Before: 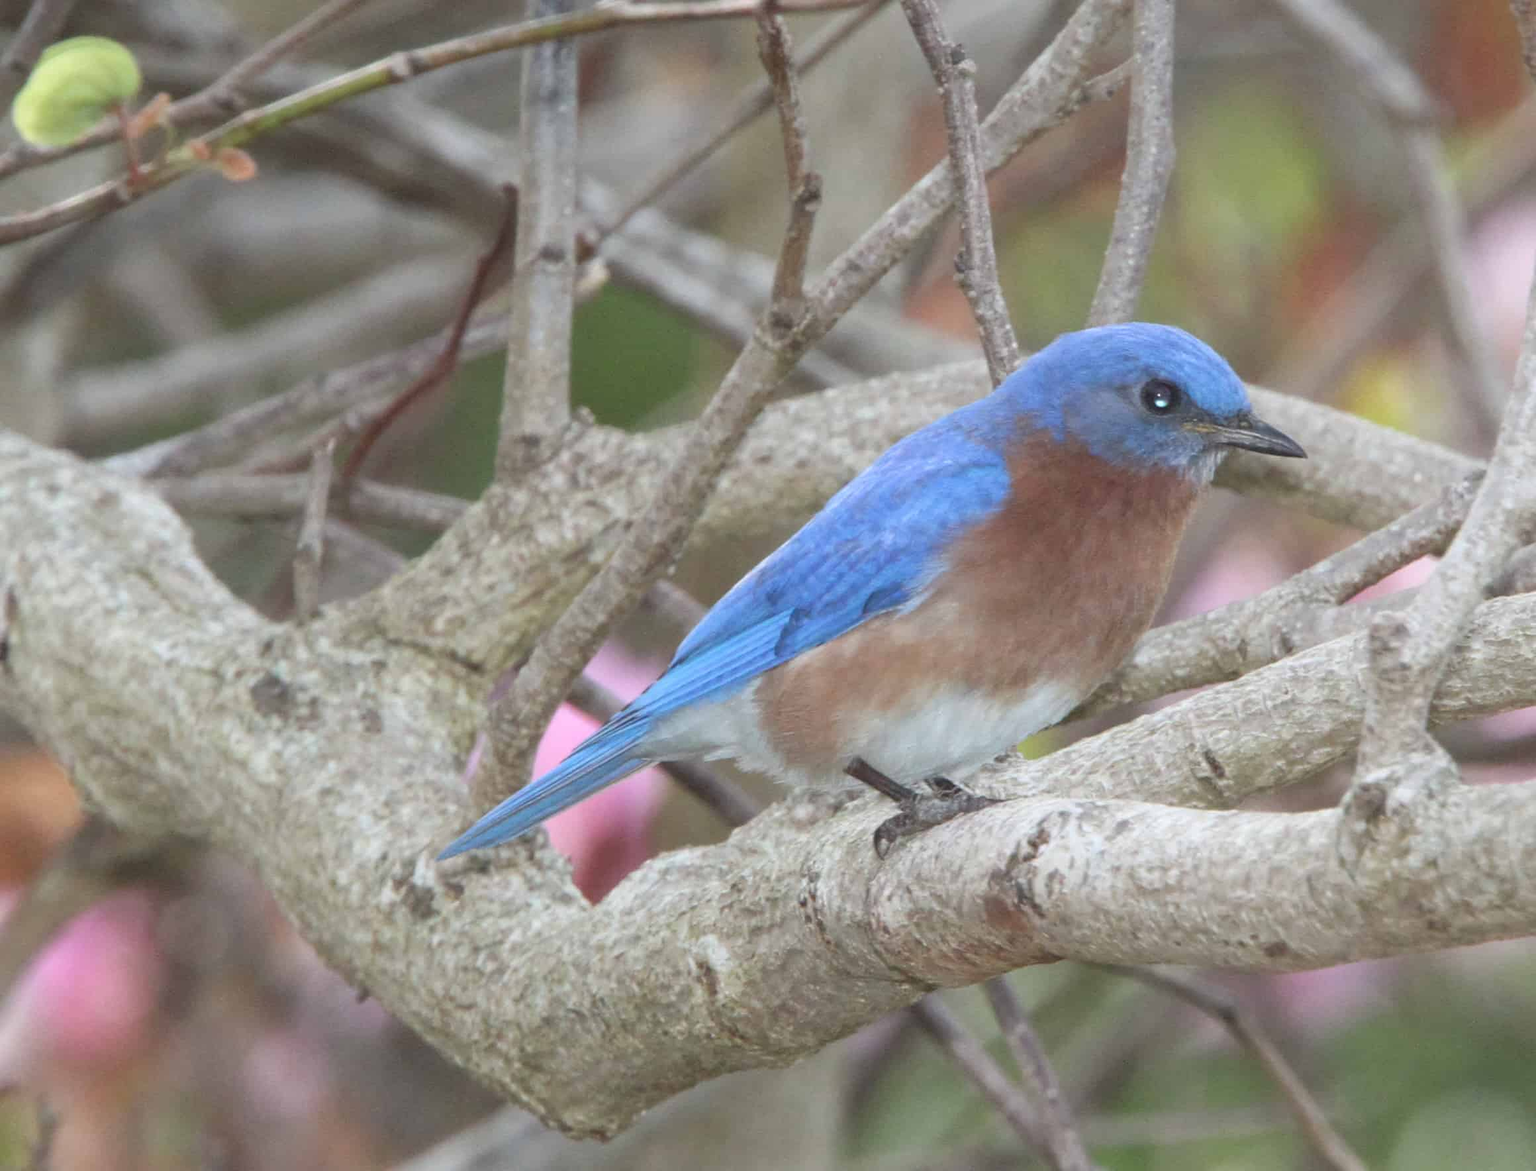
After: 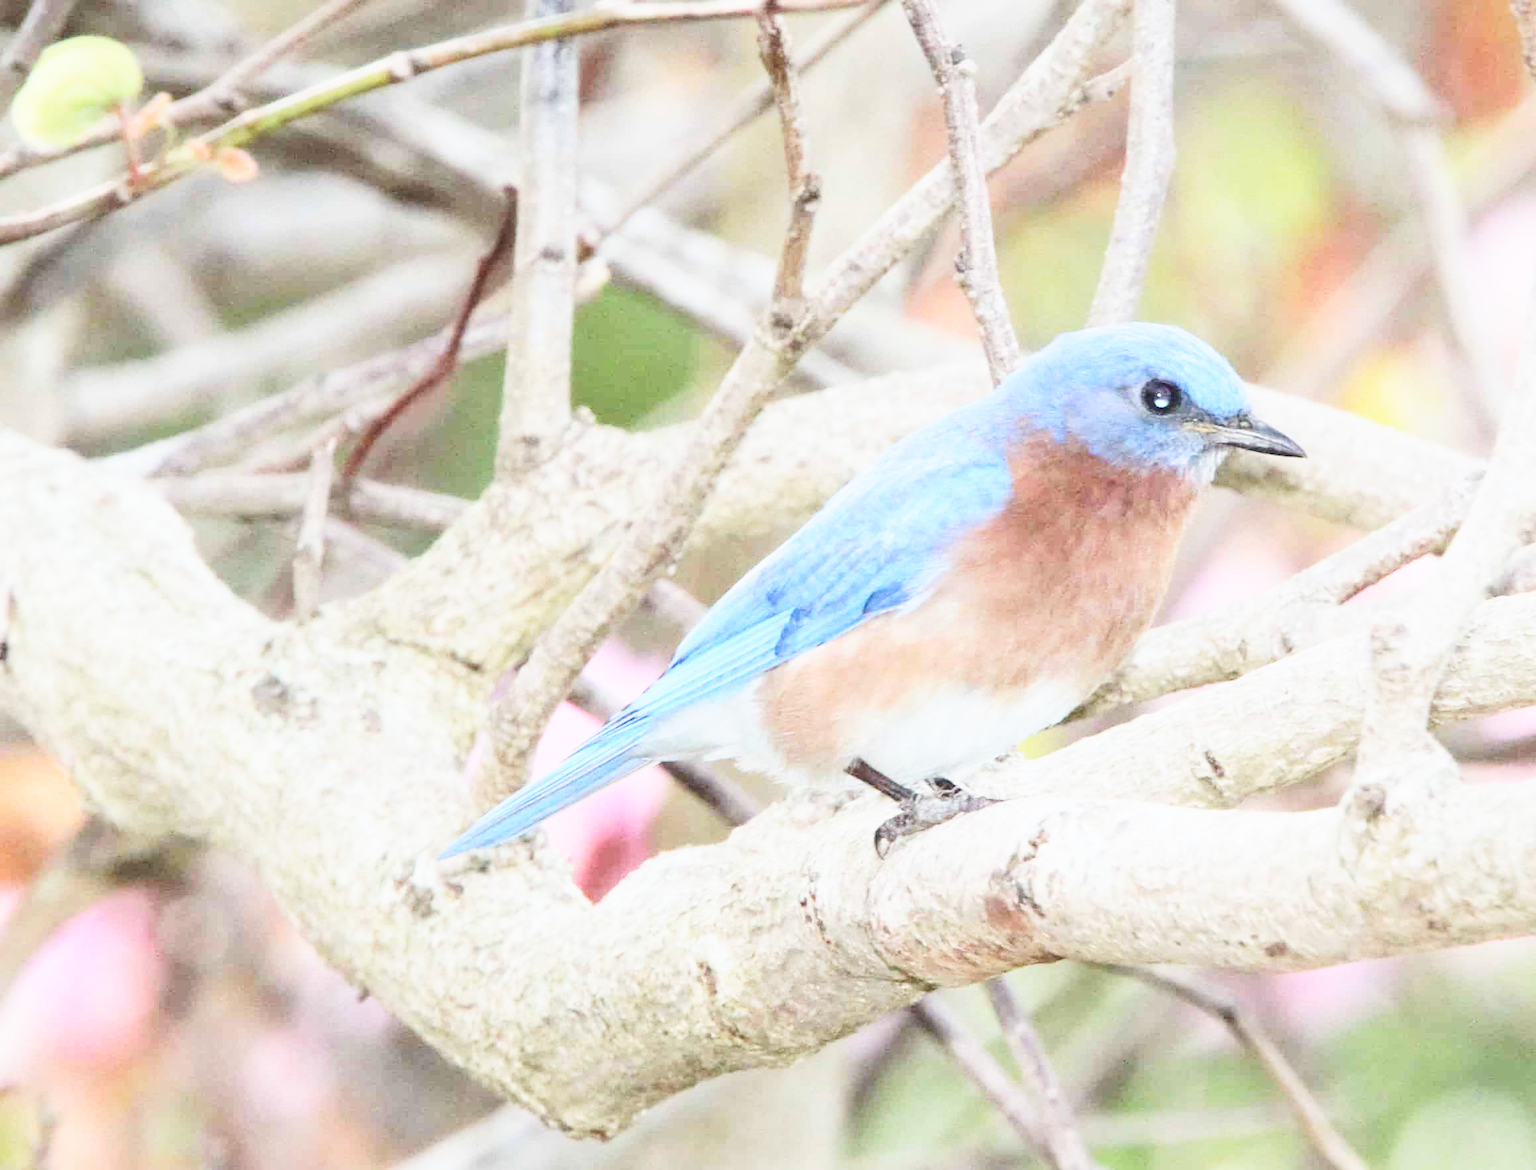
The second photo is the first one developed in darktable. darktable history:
base curve: curves: ch0 [(0, 0) (0, 0.001) (0.001, 0.001) (0.004, 0.002) (0.007, 0.004) (0.015, 0.013) (0.033, 0.045) (0.052, 0.096) (0.075, 0.17) (0.099, 0.241) (0.163, 0.42) (0.219, 0.55) (0.259, 0.616) (0.327, 0.722) (0.365, 0.765) (0.522, 0.873) (0.547, 0.881) (0.689, 0.919) (0.826, 0.952) (1, 1)], preserve colors none
contrast brightness saturation: contrast 0.24, brightness 0.09
